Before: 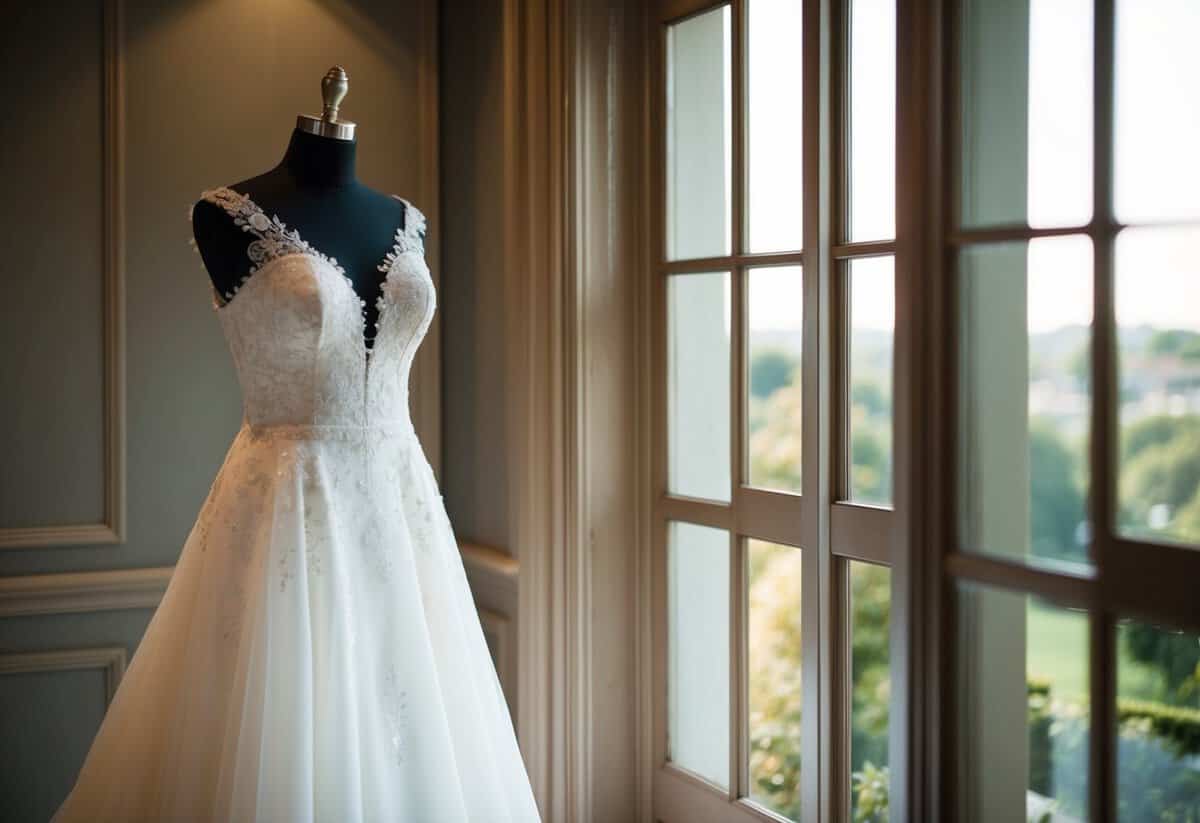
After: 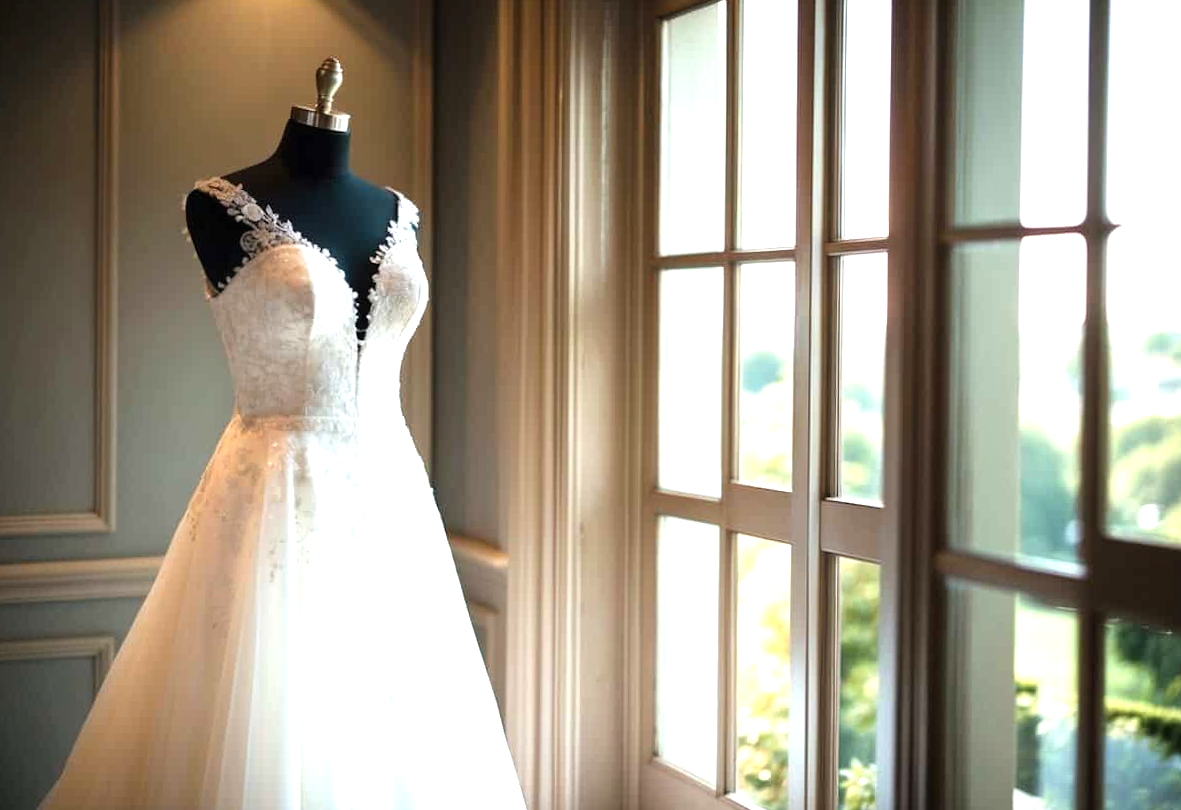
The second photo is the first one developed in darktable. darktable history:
crop and rotate: angle -0.613°
exposure: black level correction 0, exposure 0.696 EV, compensate exposure bias true, compensate highlight preservation false
tone equalizer: -8 EV -0.453 EV, -7 EV -0.42 EV, -6 EV -0.33 EV, -5 EV -0.229 EV, -3 EV 0.202 EV, -2 EV 0.353 EV, -1 EV 0.404 EV, +0 EV 0.395 EV, mask exposure compensation -0.515 EV
